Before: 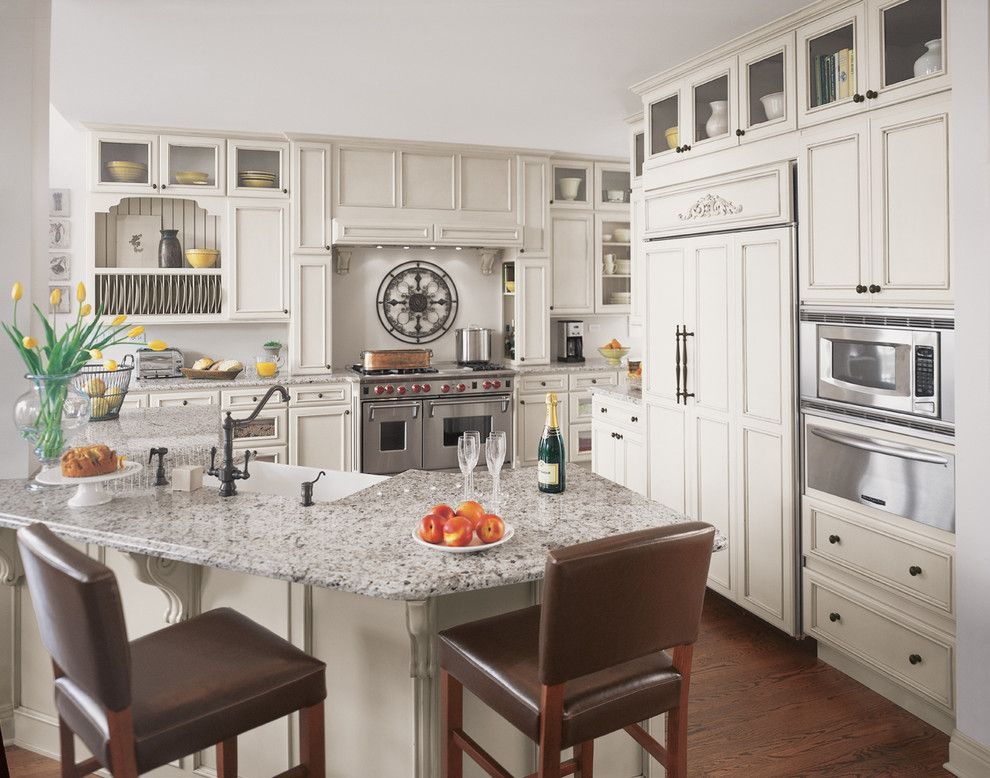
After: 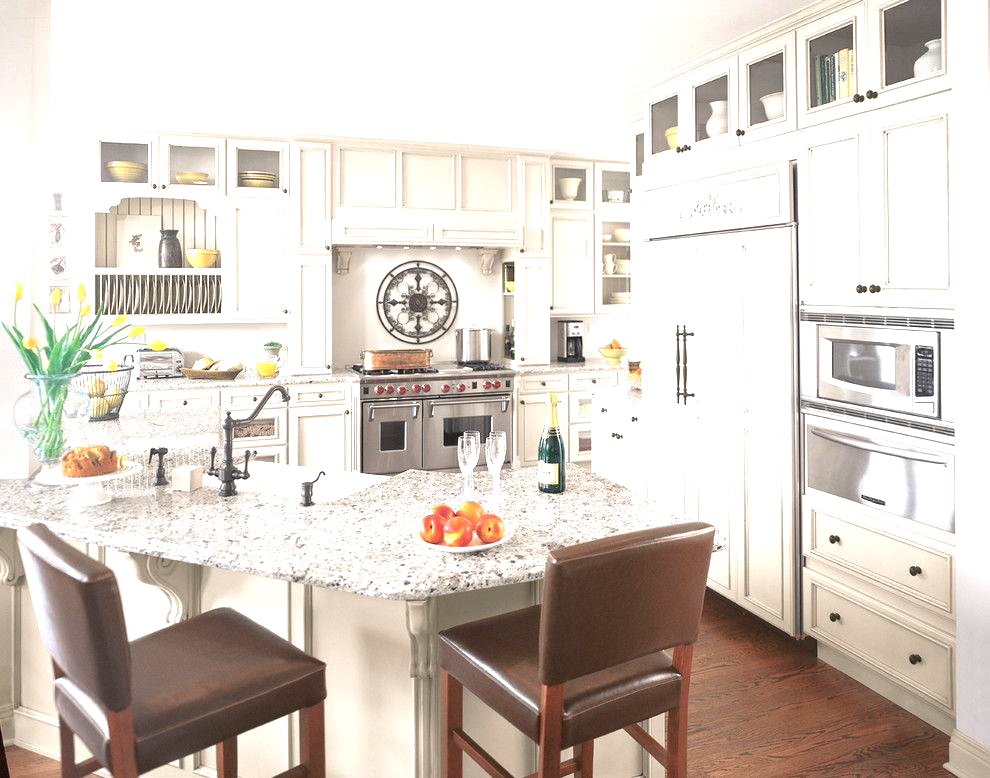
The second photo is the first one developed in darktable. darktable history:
tone equalizer: mask exposure compensation -0.499 EV
exposure: black level correction 0, exposure 1.107 EV, compensate highlight preservation false
